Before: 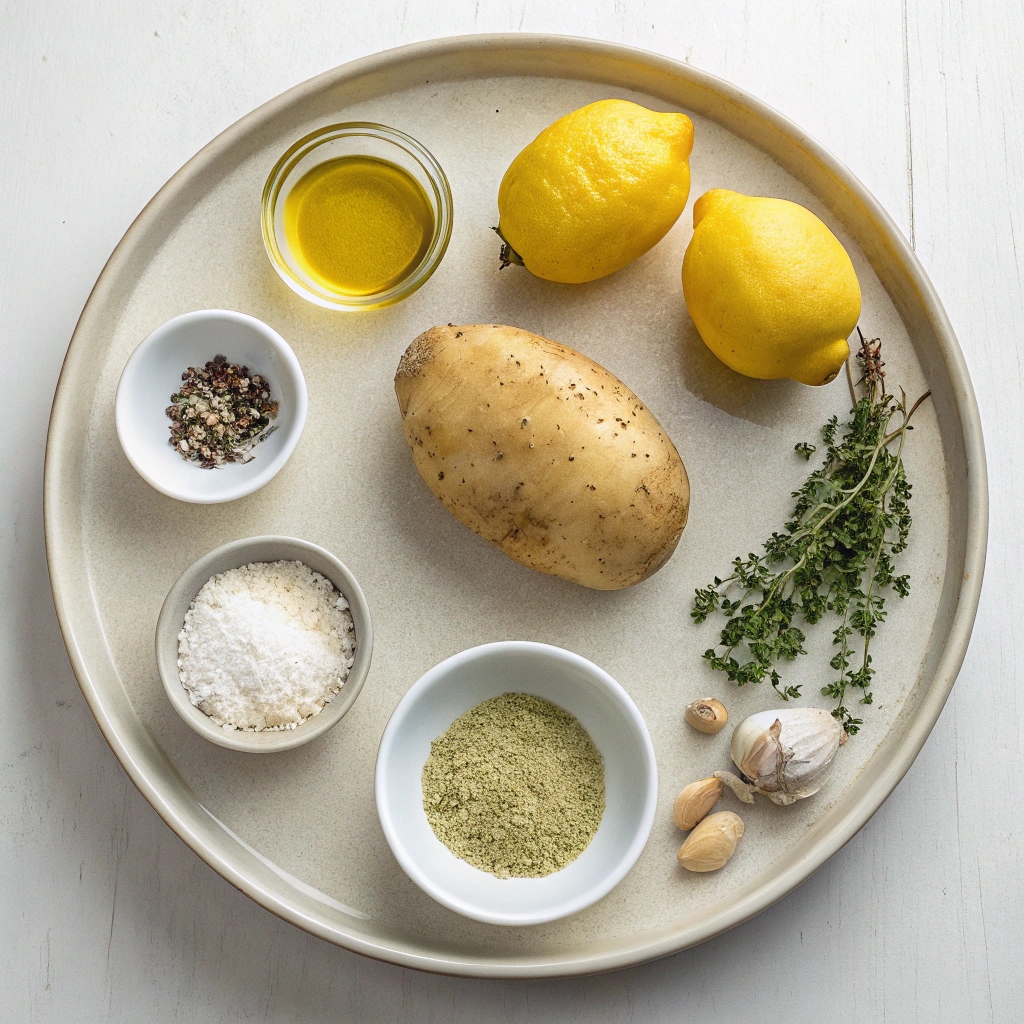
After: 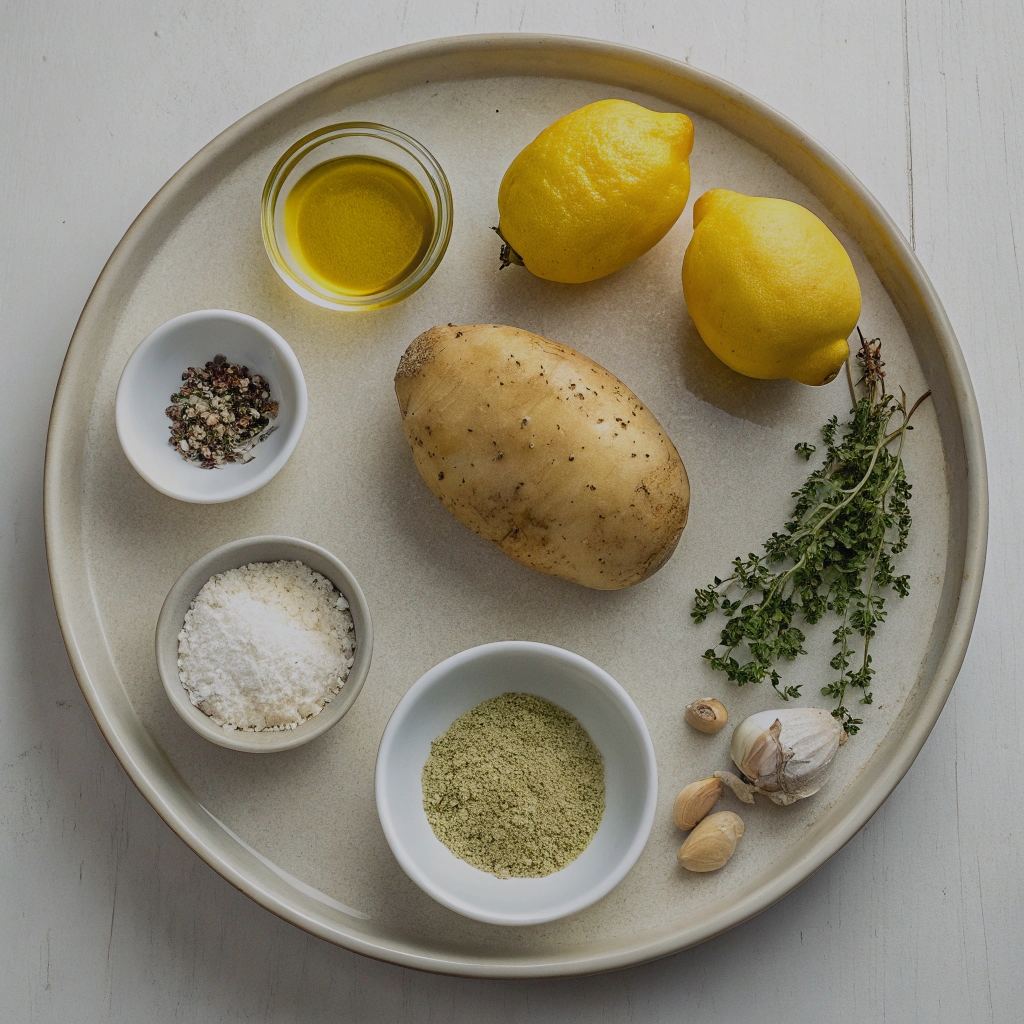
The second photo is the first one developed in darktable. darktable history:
shadows and highlights: radius 125.46, shadows 30.51, highlights -30.51, low approximation 0.01, soften with gaussian
exposure: black level correction 0, exposure -0.721 EV, compensate highlight preservation false
